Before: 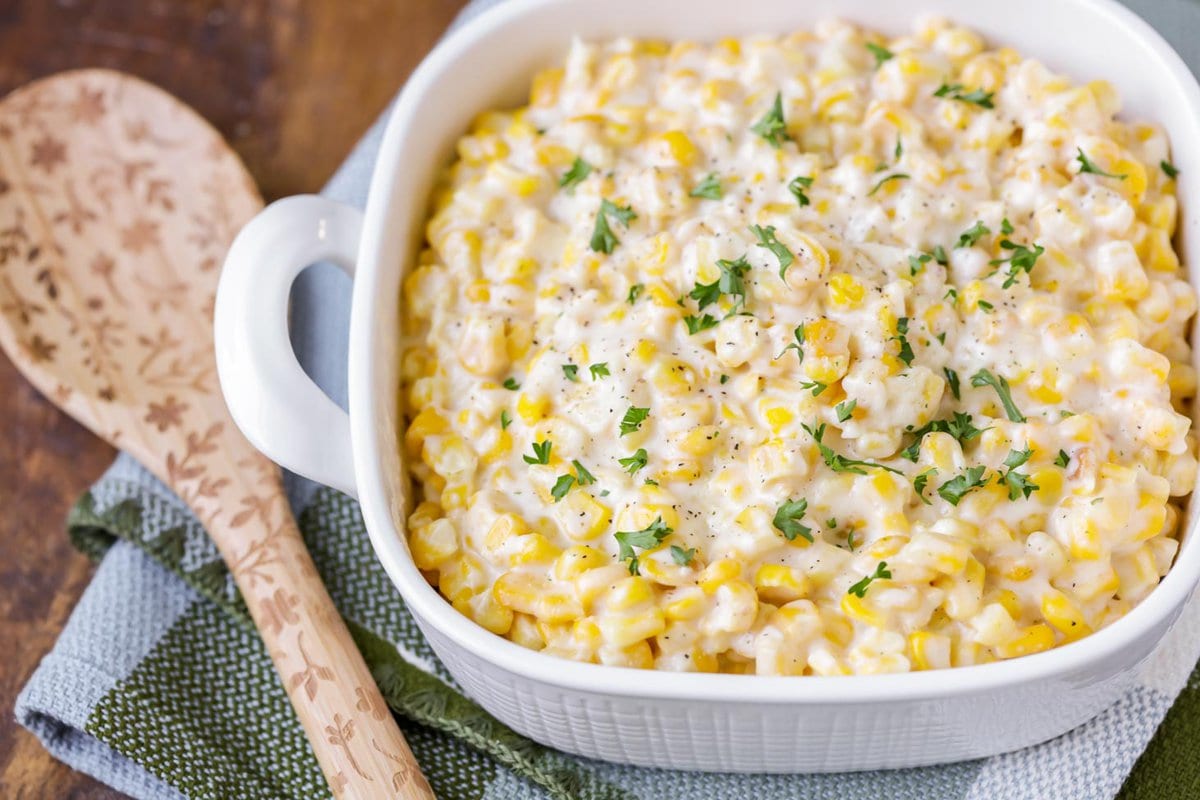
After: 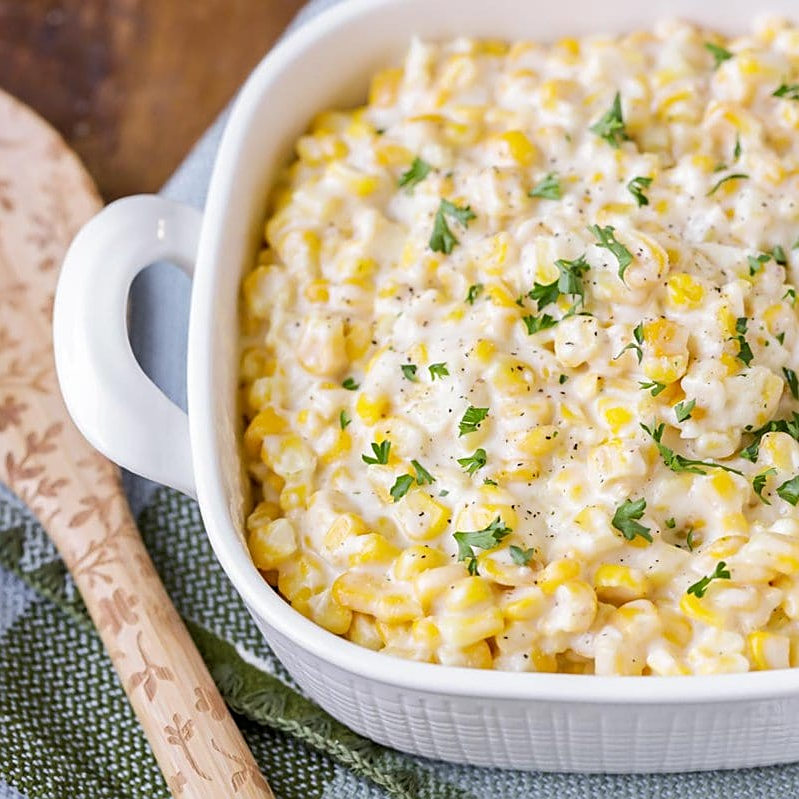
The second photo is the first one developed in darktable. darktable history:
crop and rotate: left 13.454%, right 19.89%
sharpen: on, module defaults
levels: mode automatic, levels [0.012, 0.367, 0.697]
